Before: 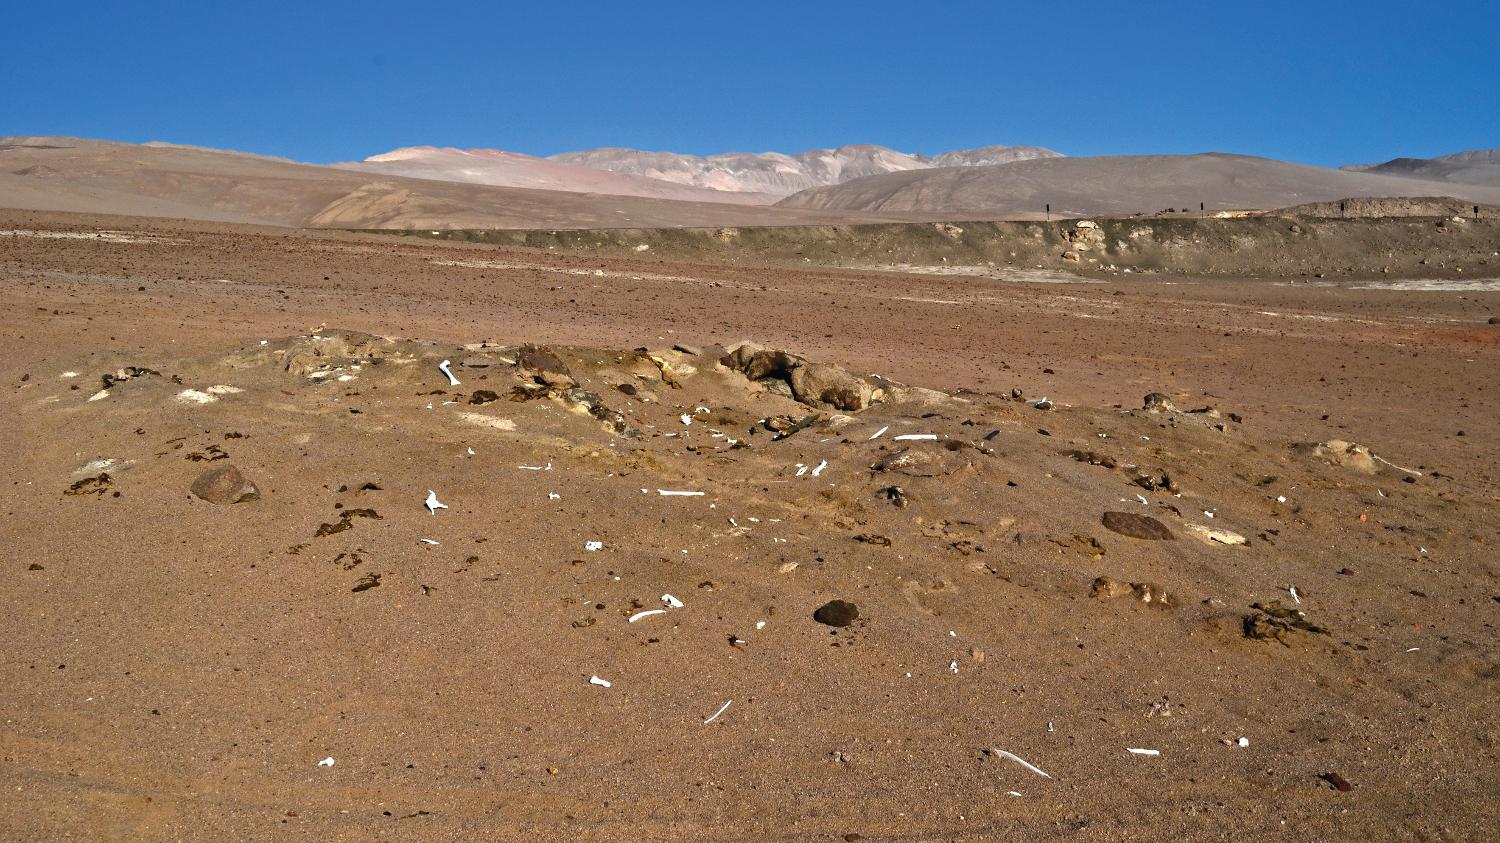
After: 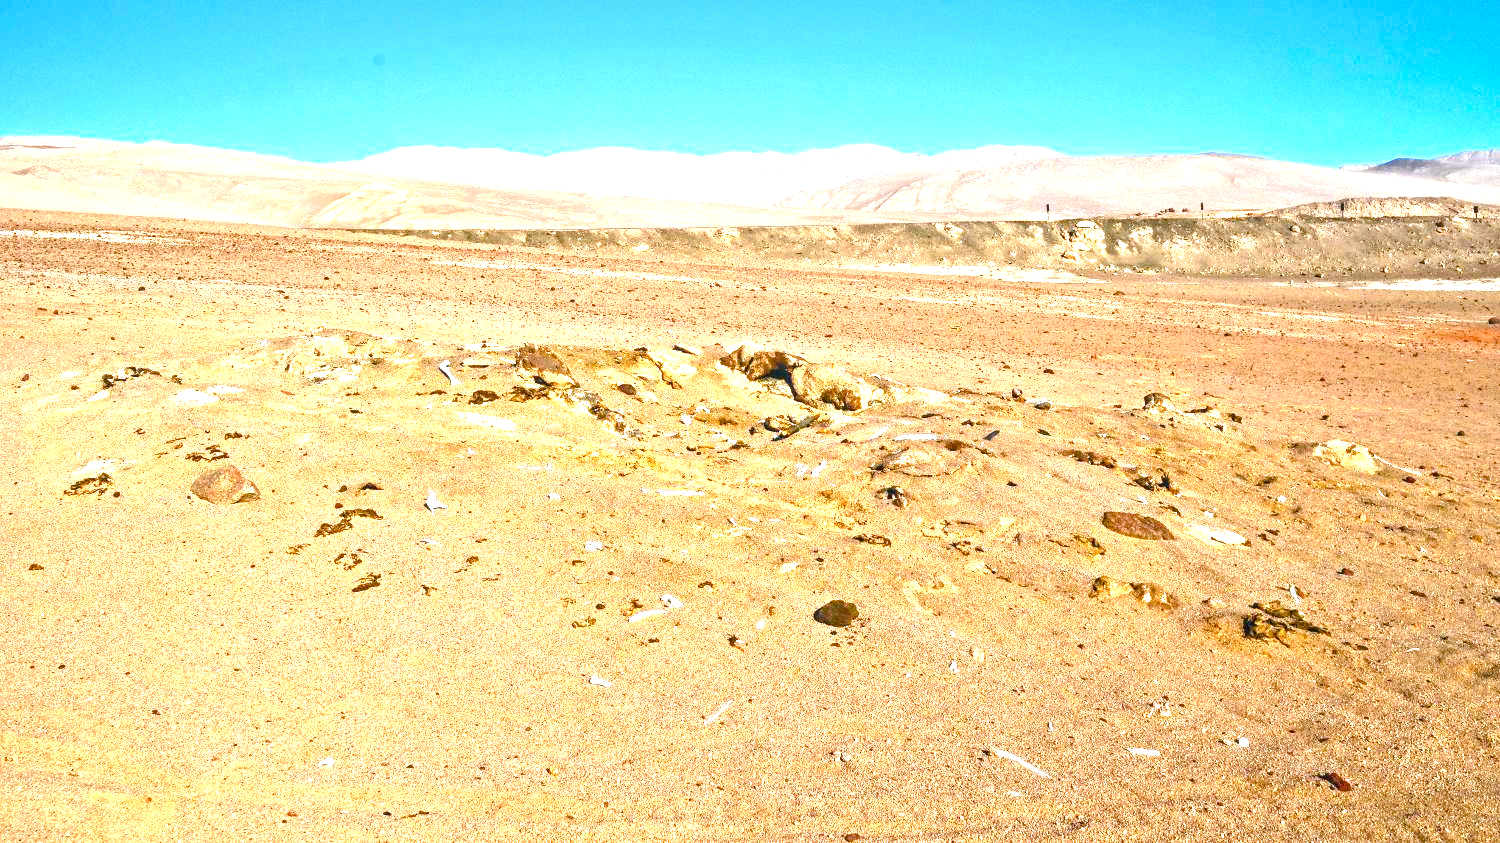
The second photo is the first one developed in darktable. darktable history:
color balance rgb: perceptual saturation grading › global saturation 35%, perceptual saturation grading › highlights -25%, perceptual saturation grading › shadows 50%
tone equalizer: on, module defaults
exposure: exposure 2.207 EV, compensate highlight preservation false
local contrast: on, module defaults
